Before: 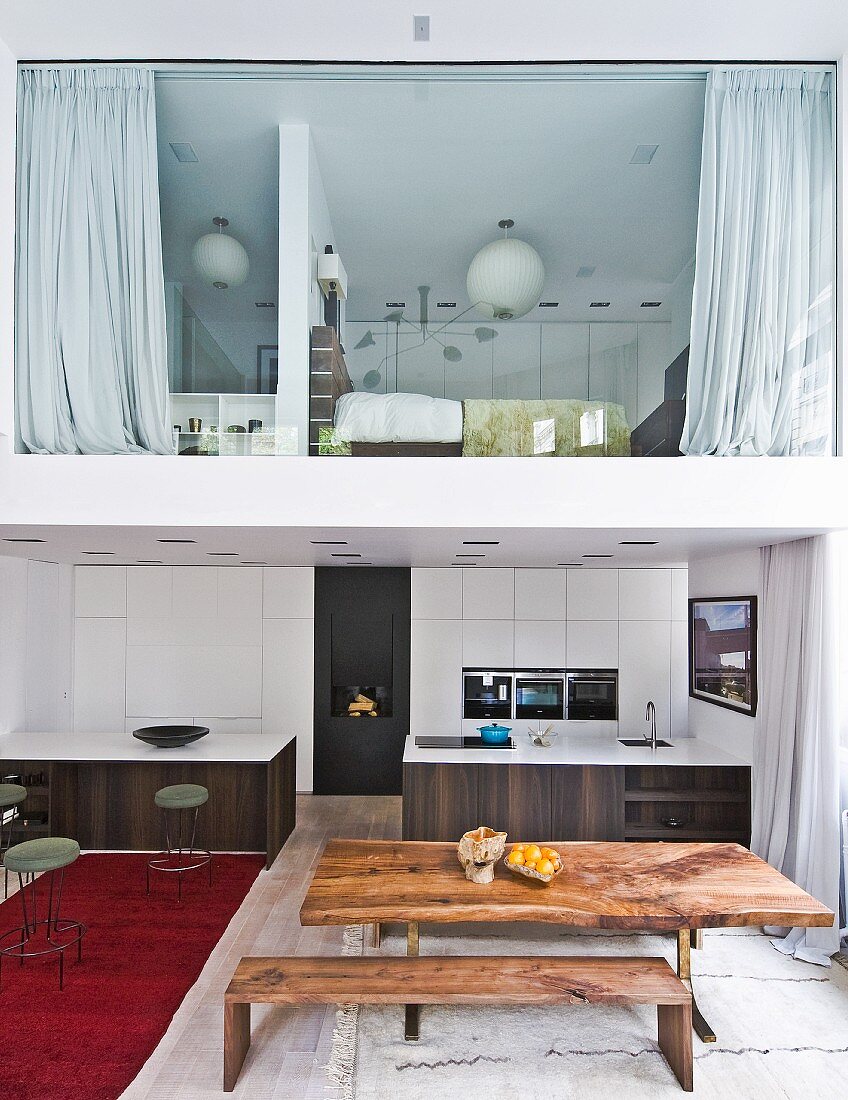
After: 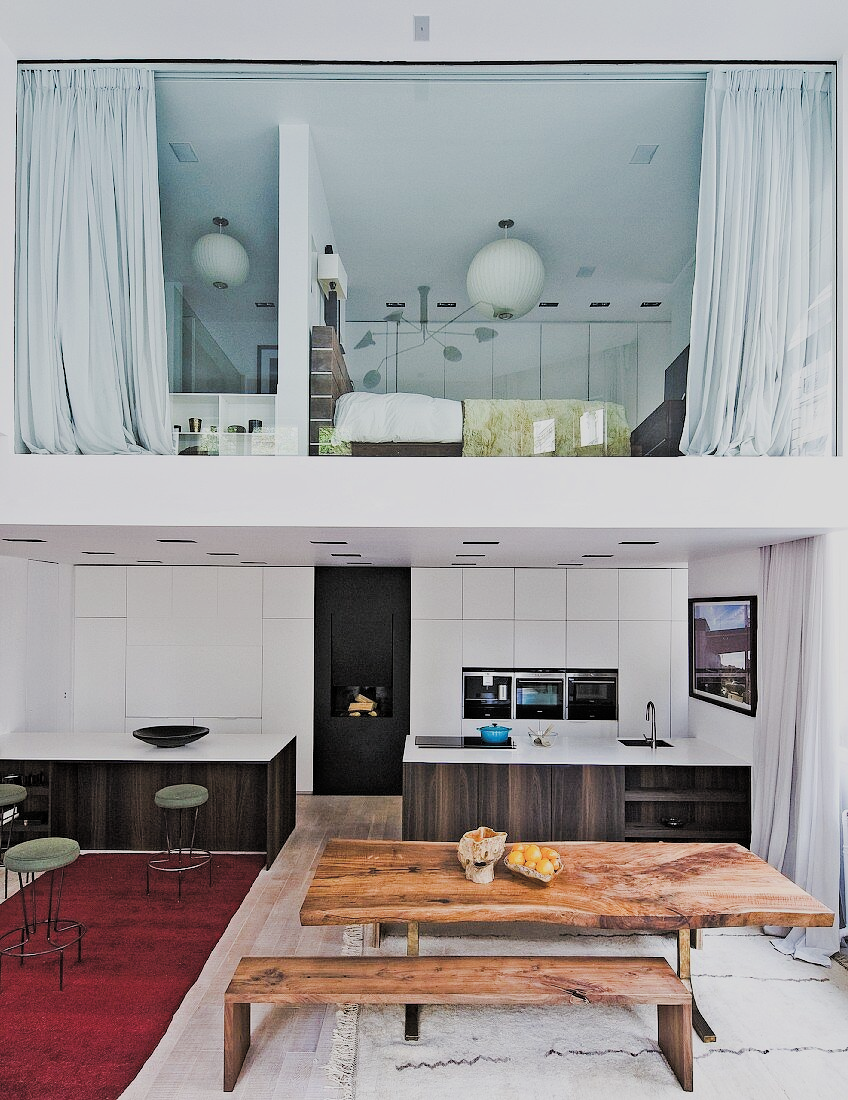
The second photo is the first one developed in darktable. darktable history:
exposure: black level correction -0.027, compensate highlight preservation false
local contrast: highlights 100%, shadows 98%, detail 120%, midtone range 0.2
filmic rgb: black relative exposure -2.96 EV, white relative exposure 4.56 EV, hardness 1.74, contrast 1.262
color balance rgb: global offset › luminance 0.485%, global offset › hue 56.25°, perceptual saturation grading › global saturation 14.065%, perceptual saturation grading › highlights -25.221%, perceptual saturation grading › shadows 25.88%
haze removal: compatibility mode true, adaptive false
